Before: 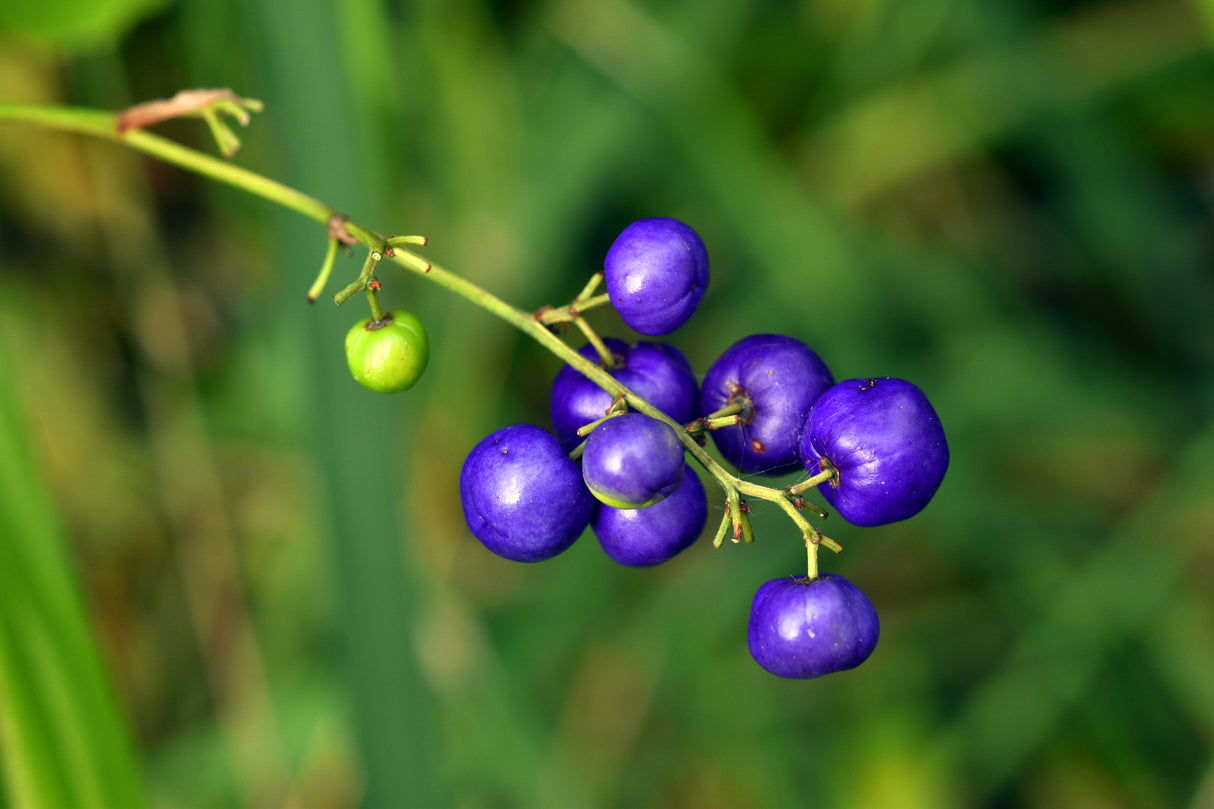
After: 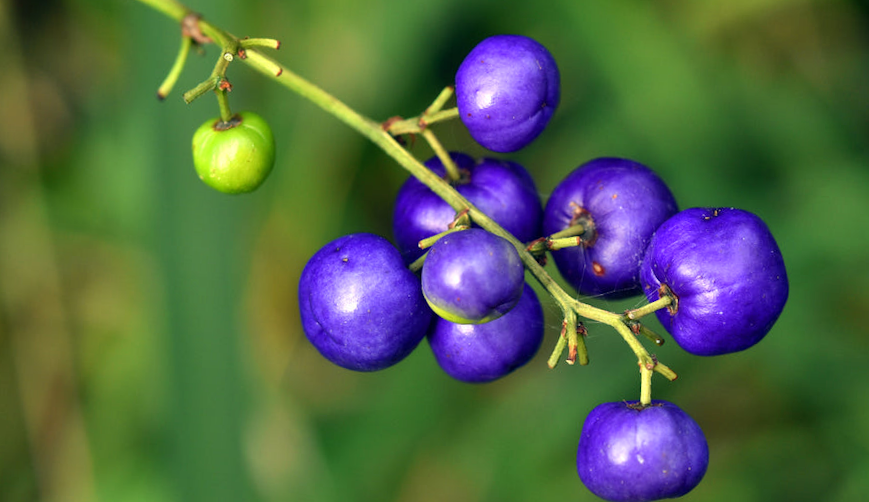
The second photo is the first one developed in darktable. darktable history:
shadows and highlights: radius 100.41, shadows 50.55, highlights -64.36, highlights color adjustment 49.82%, soften with gaussian
crop and rotate: angle -3.37°, left 9.79%, top 20.73%, right 12.42%, bottom 11.82%
